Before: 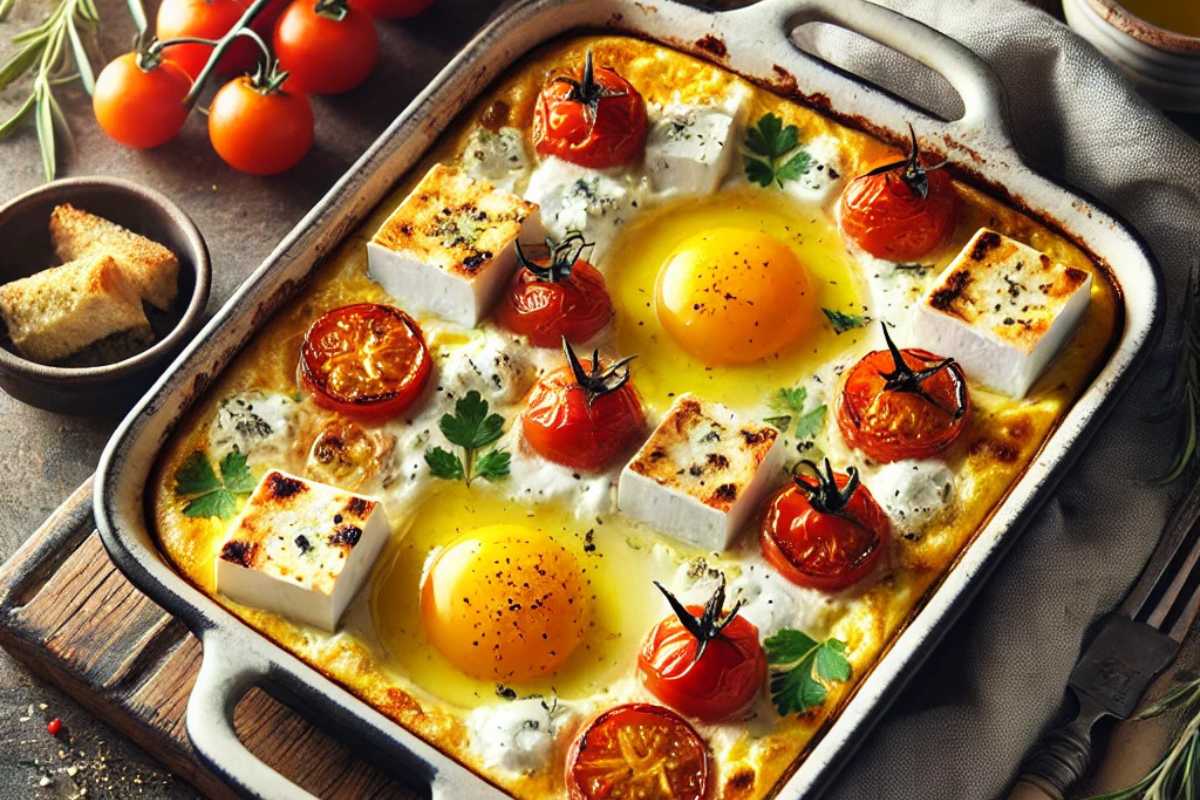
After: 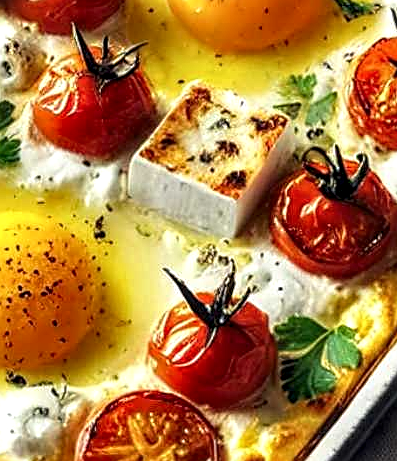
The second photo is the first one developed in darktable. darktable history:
crop: left 40.878%, top 39.176%, right 25.993%, bottom 3.081%
sharpen: on, module defaults
local contrast: detail 150%
